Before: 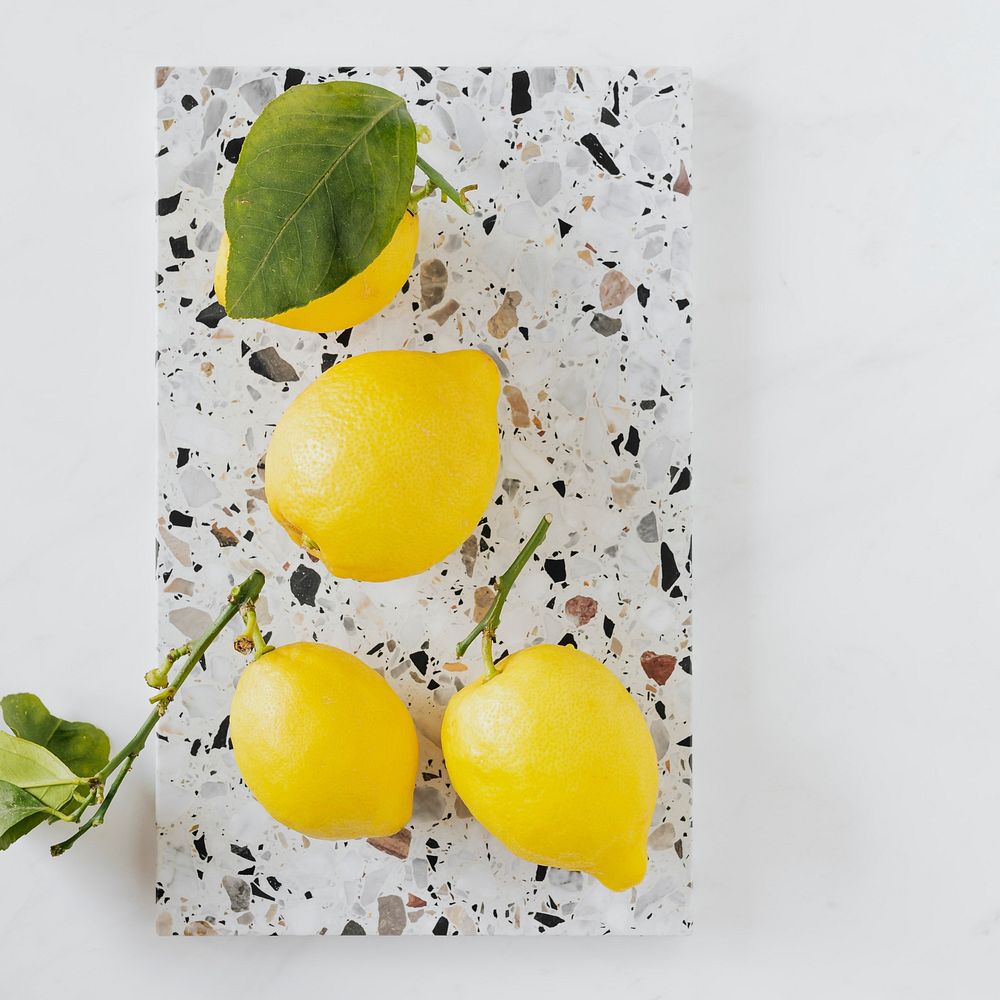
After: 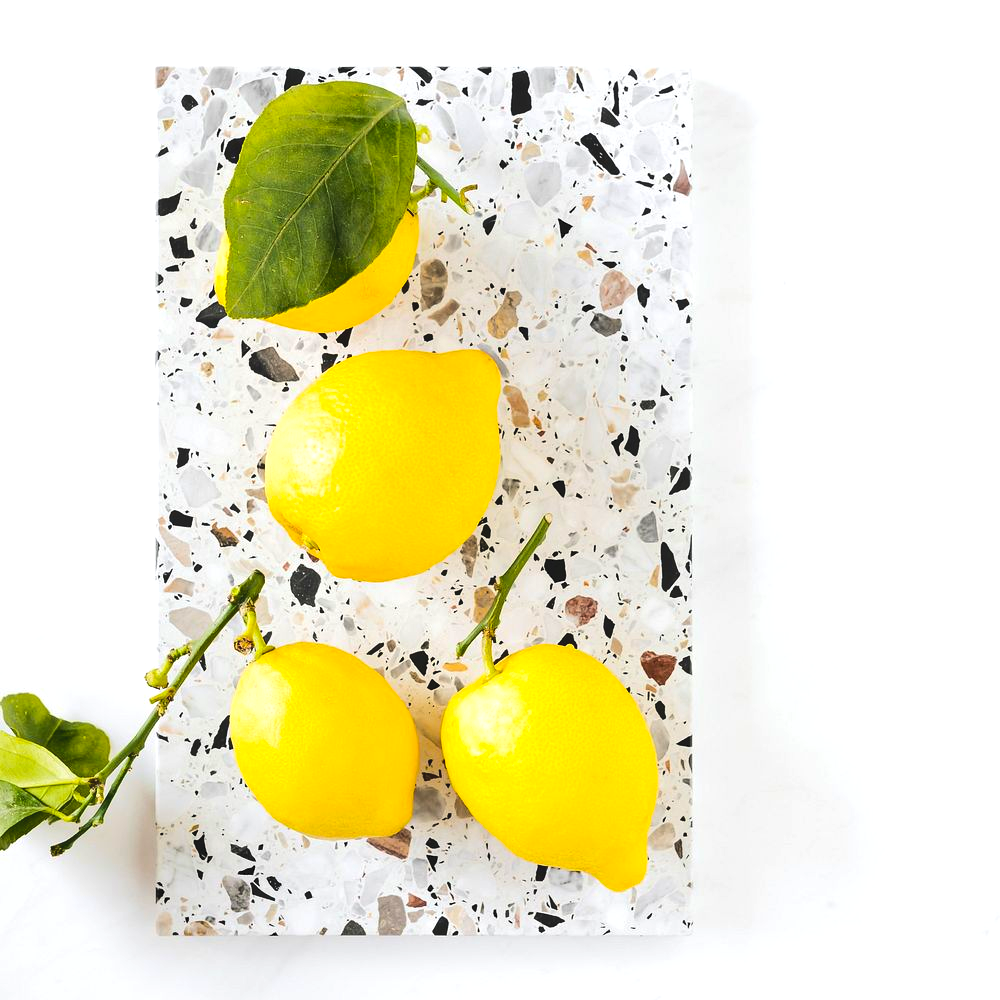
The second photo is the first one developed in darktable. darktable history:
tone curve: curves: ch0 [(0, 0) (0.003, 0.06) (0.011, 0.071) (0.025, 0.085) (0.044, 0.104) (0.069, 0.123) (0.1, 0.146) (0.136, 0.167) (0.177, 0.205) (0.224, 0.248) (0.277, 0.309) (0.335, 0.384) (0.399, 0.467) (0.468, 0.553) (0.543, 0.633) (0.623, 0.698) (0.709, 0.769) (0.801, 0.841) (0.898, 0.912) (1, 1)], color space Lab, independent channels, preserve colors none
color balance rgb: linear chroma grading › shadows 9.857%, linear chroma grading › highlights 10.379%, linear chroma grading › global chroma 14.701%, linear chroma grading › mid-tones 14.658%, perceptual saturation grading › global saturation 0.057%, perceptual brilliance grading › global brilliance 15.241%, perceptual brilliance grading › shadows -35.085%
